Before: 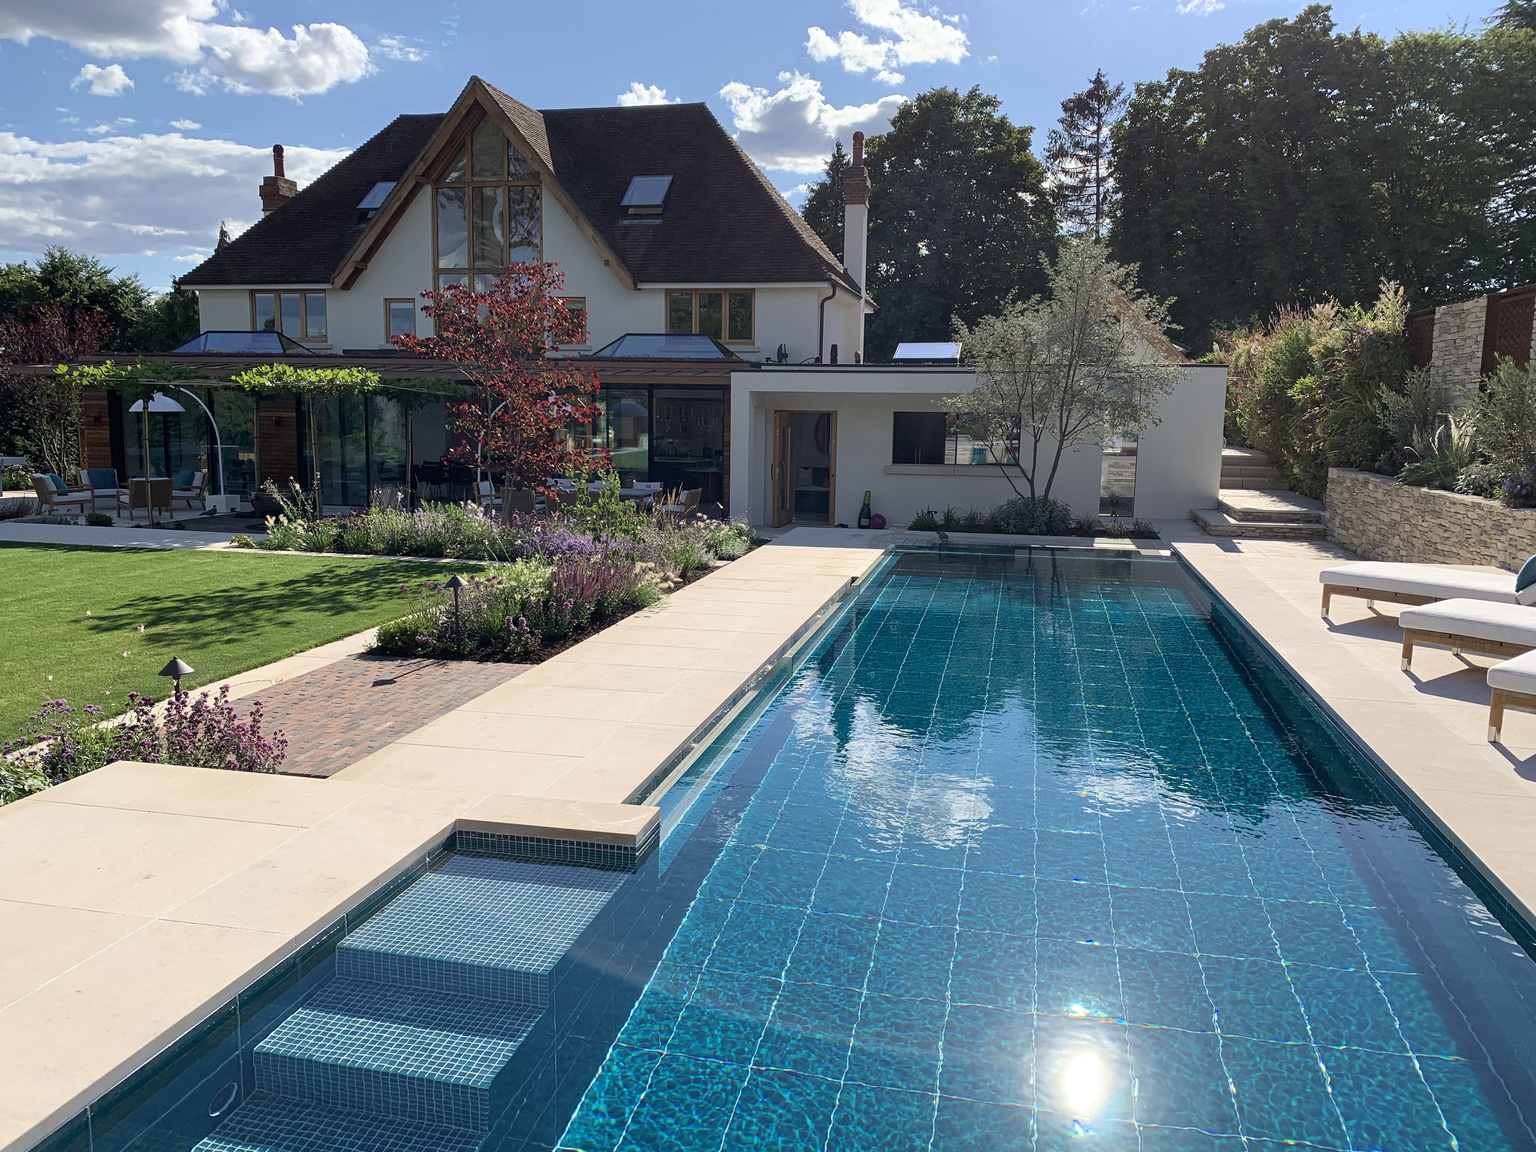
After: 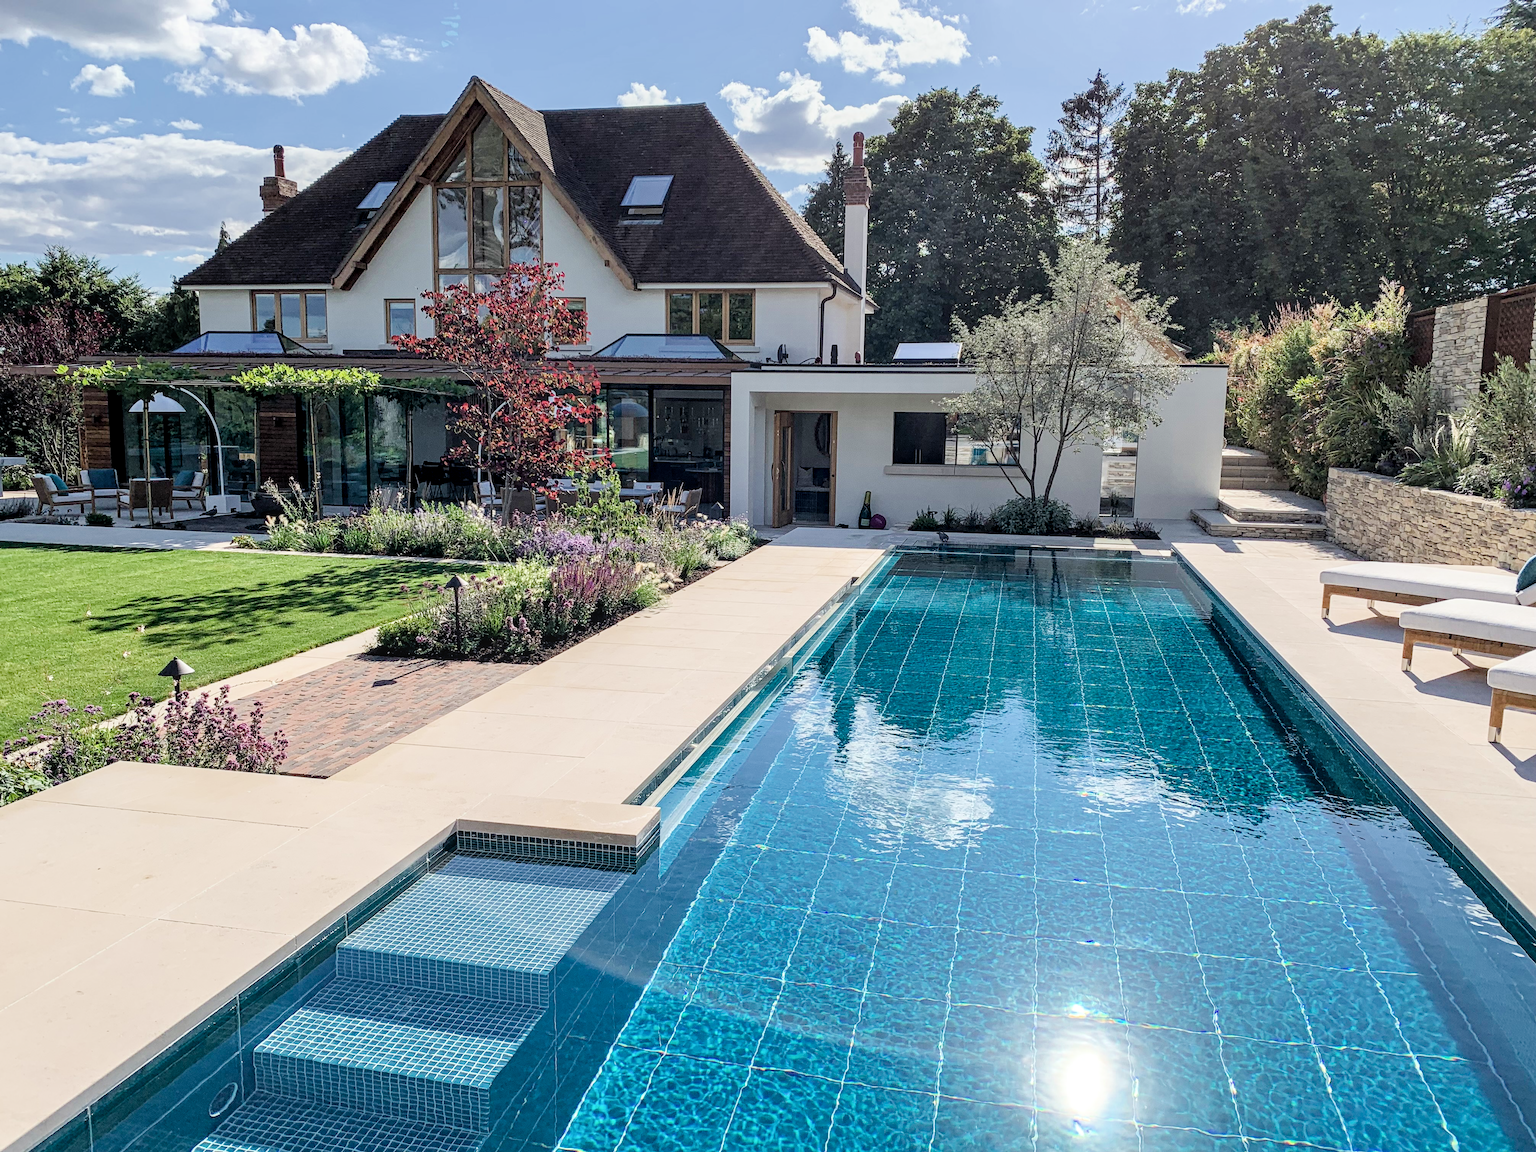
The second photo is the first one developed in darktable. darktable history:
filmic rgb: black relative exposure -7.65 EV, white relative exposure 4.56 EV, hardness 3.61
local contrast: on, module defaults
contrast equalizer: y [[0.531, 0.548, 0.559, 0.557, 0.544, 0.527], [0.5 ×6], [0.5 ×6], [0 ×6], [0 ×6]]
exposure: exposure 0.935 EV, compensate highlight preservation false
